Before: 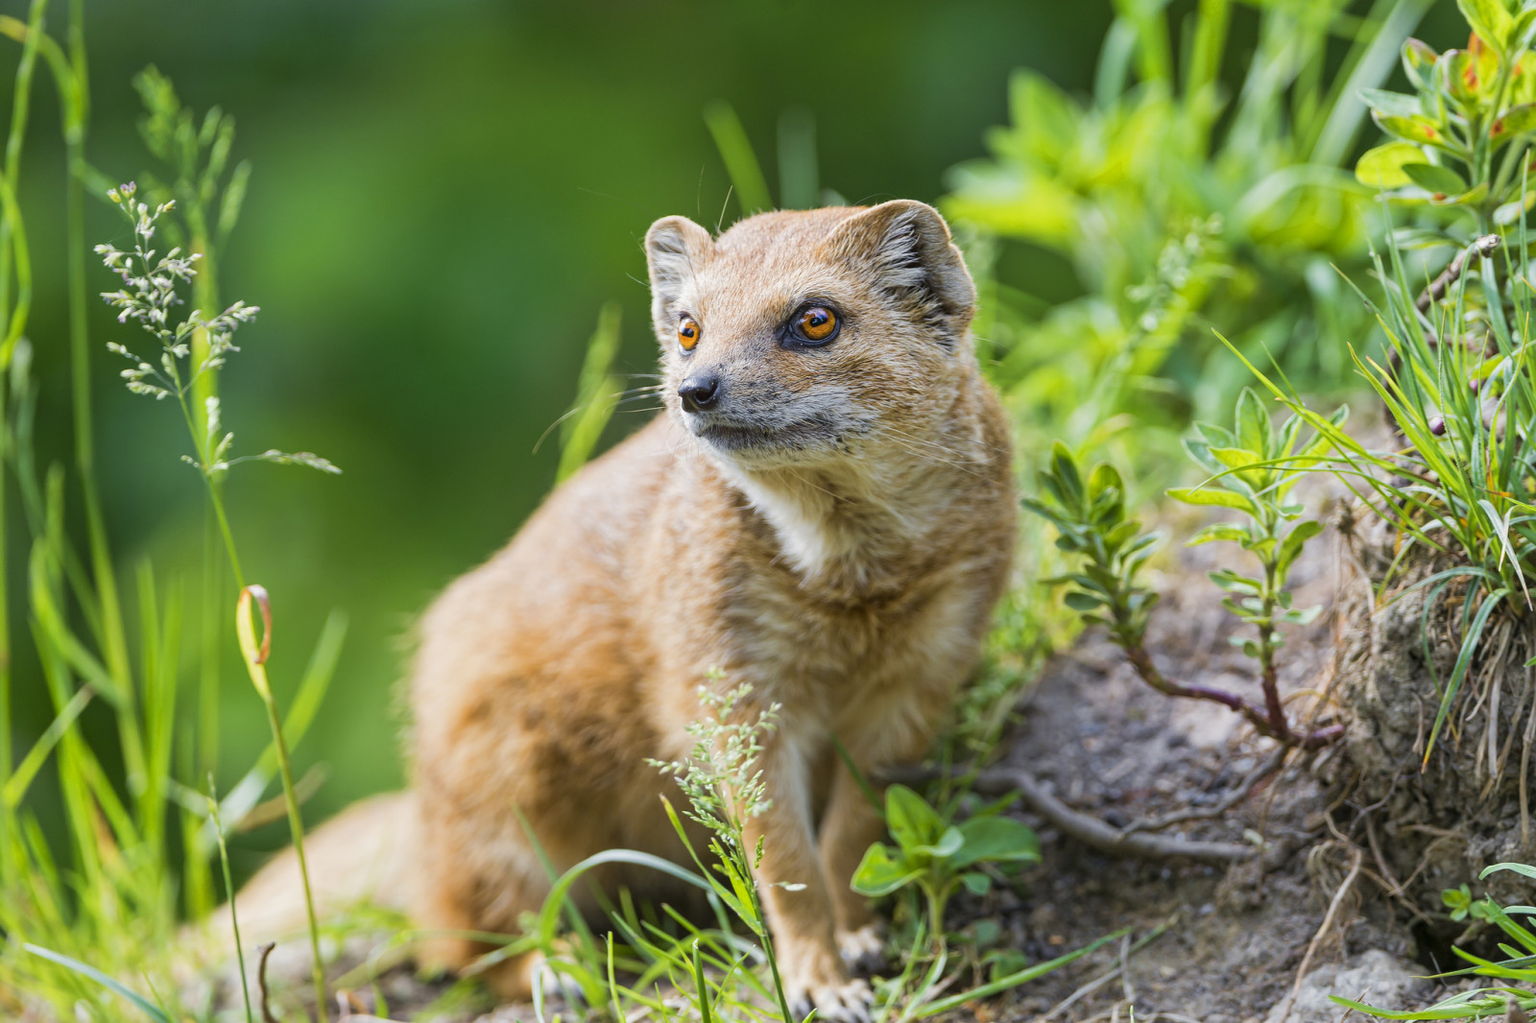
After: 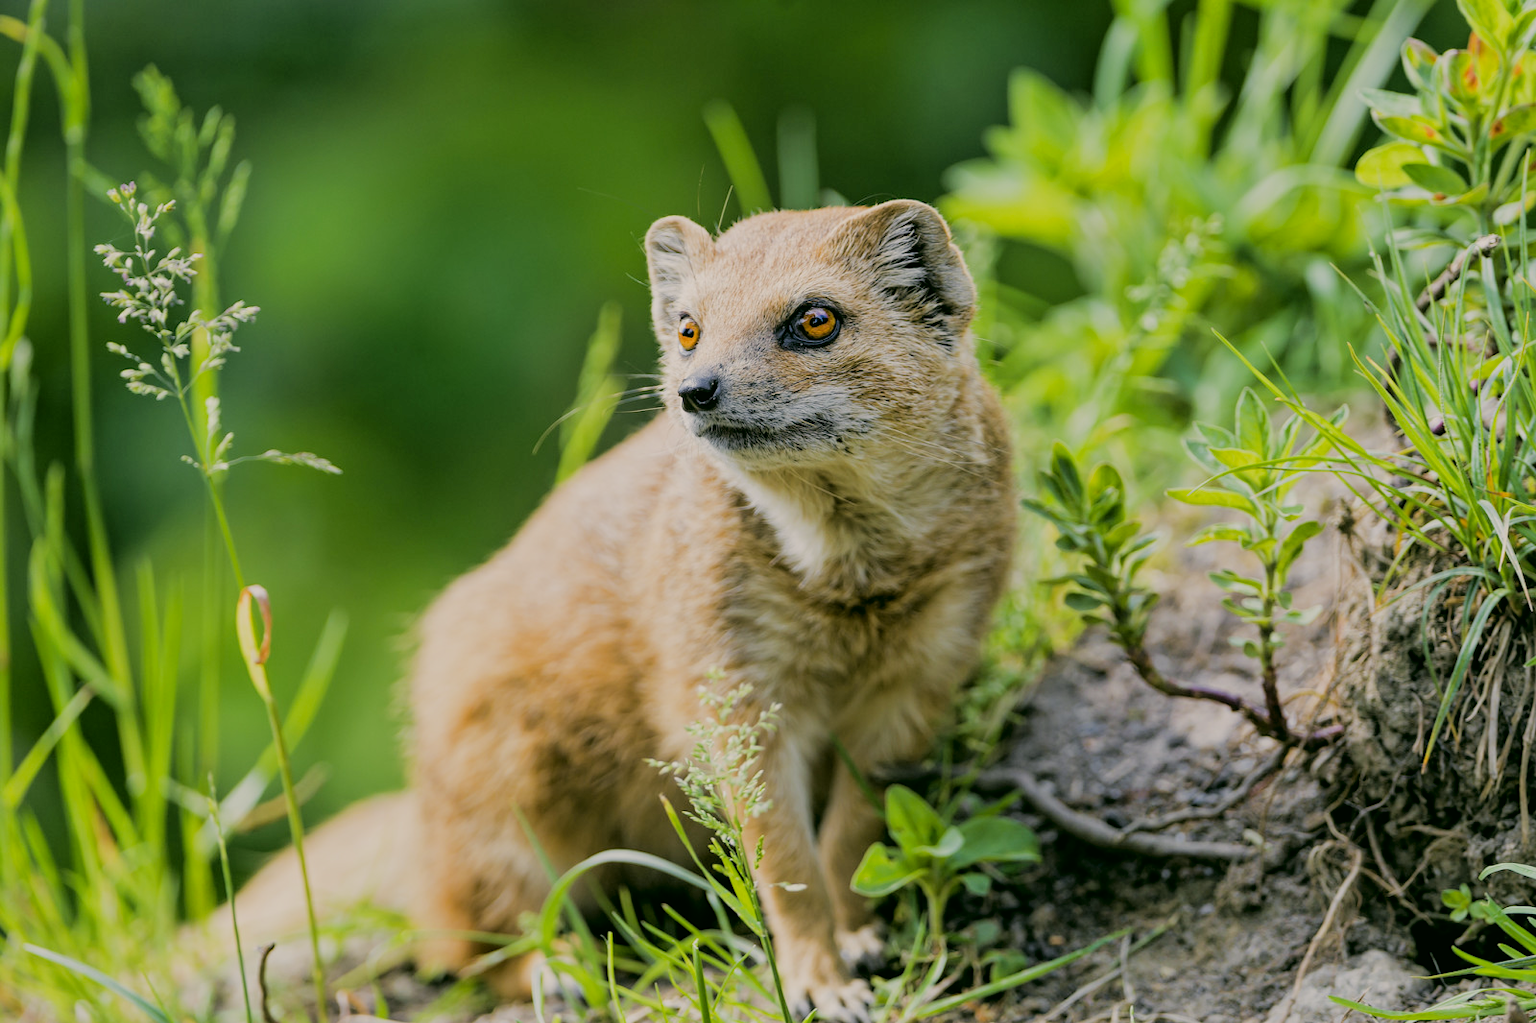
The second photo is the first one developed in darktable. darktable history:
filmic rgb: black relative exposure -4.68 EV, white relative exposure 4.79 EV, threshold 2.95 EV, hardness 2.35, latitude 36.47%, contrast 1.049, highlights saturation mix 1.08%, shadows ↔ highlights balance 1.3%, enable highlight reconstruction true
color correction: highlights a* 4.3, highlights b* 4.93, shadows a* -8.13, shadows b* 4.66
